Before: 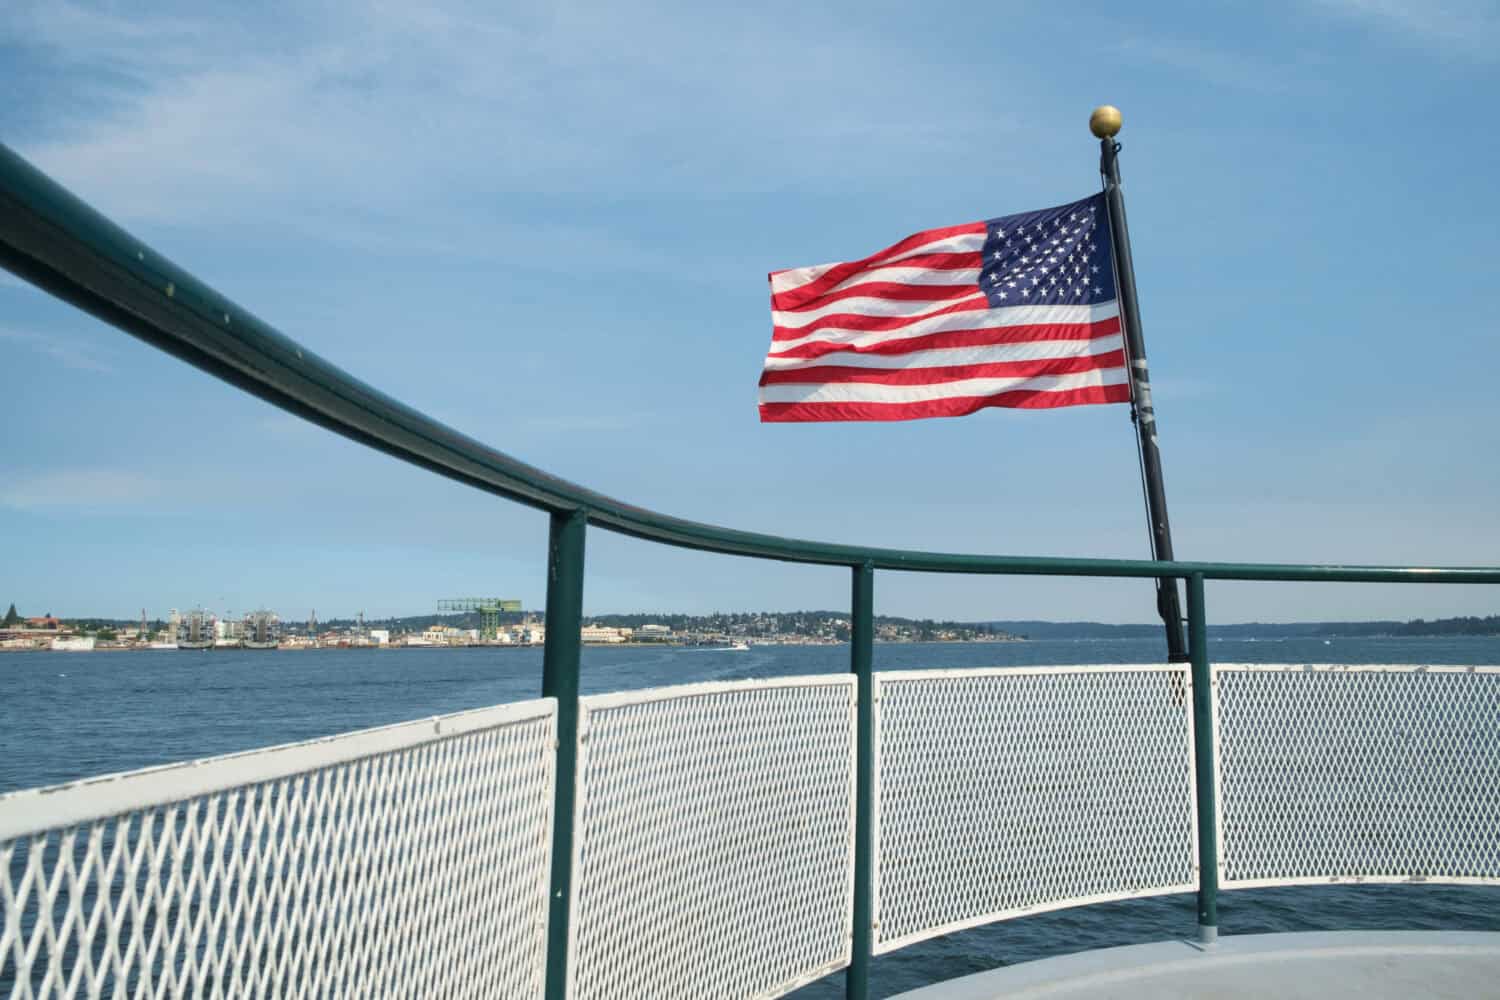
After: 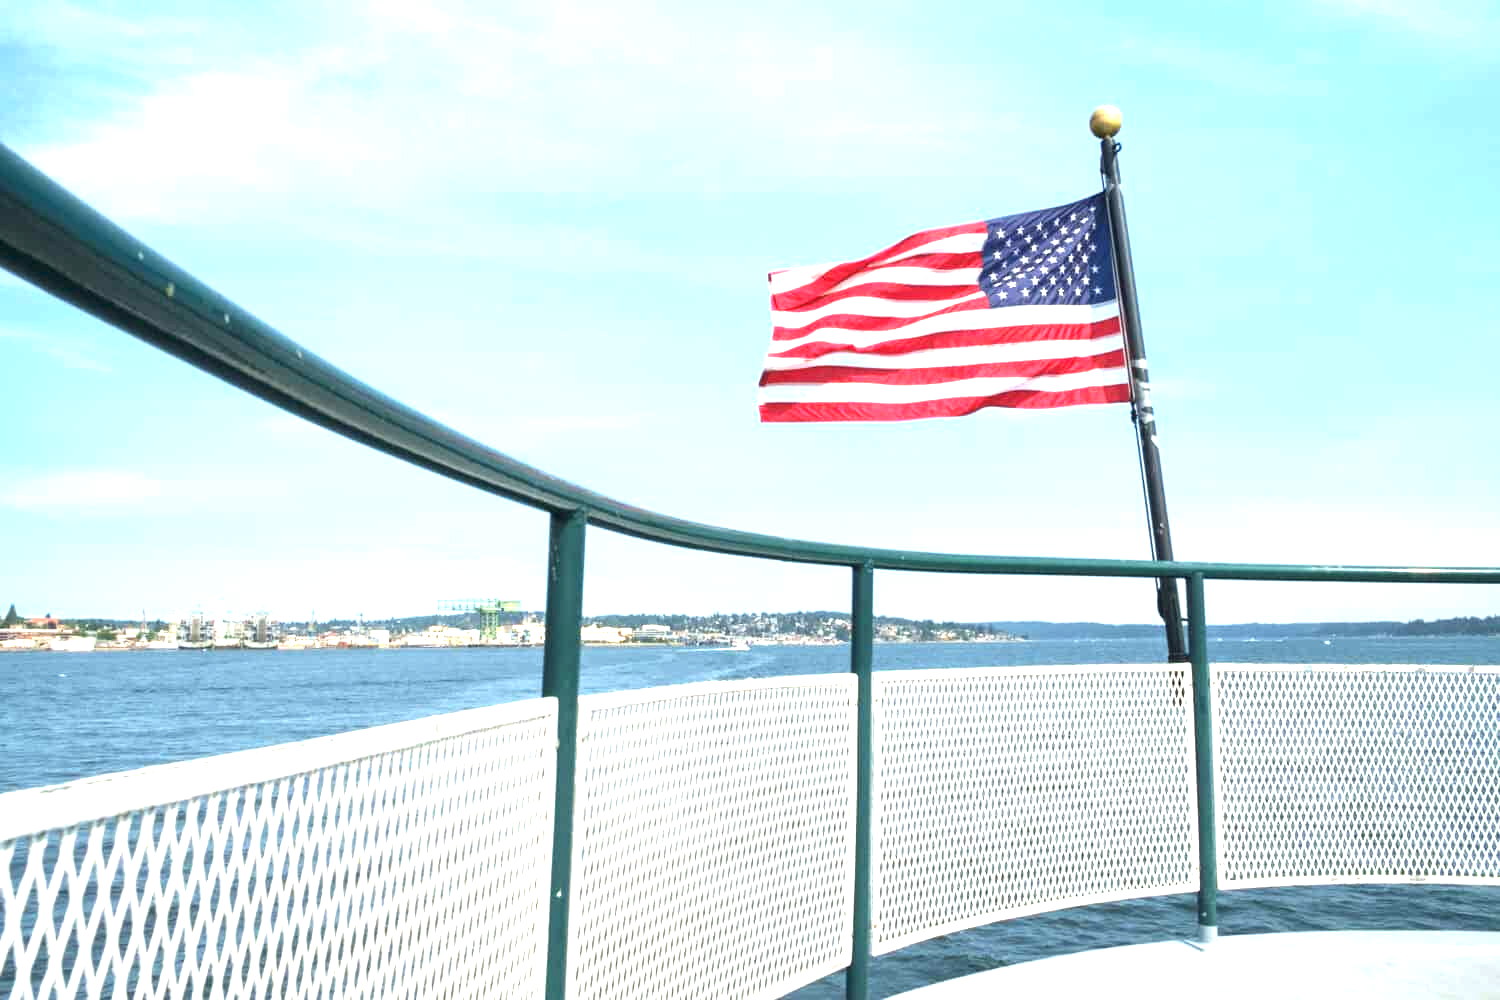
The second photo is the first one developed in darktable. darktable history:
exposure: exposure 1.52 EV, compensate highlight preservation false
